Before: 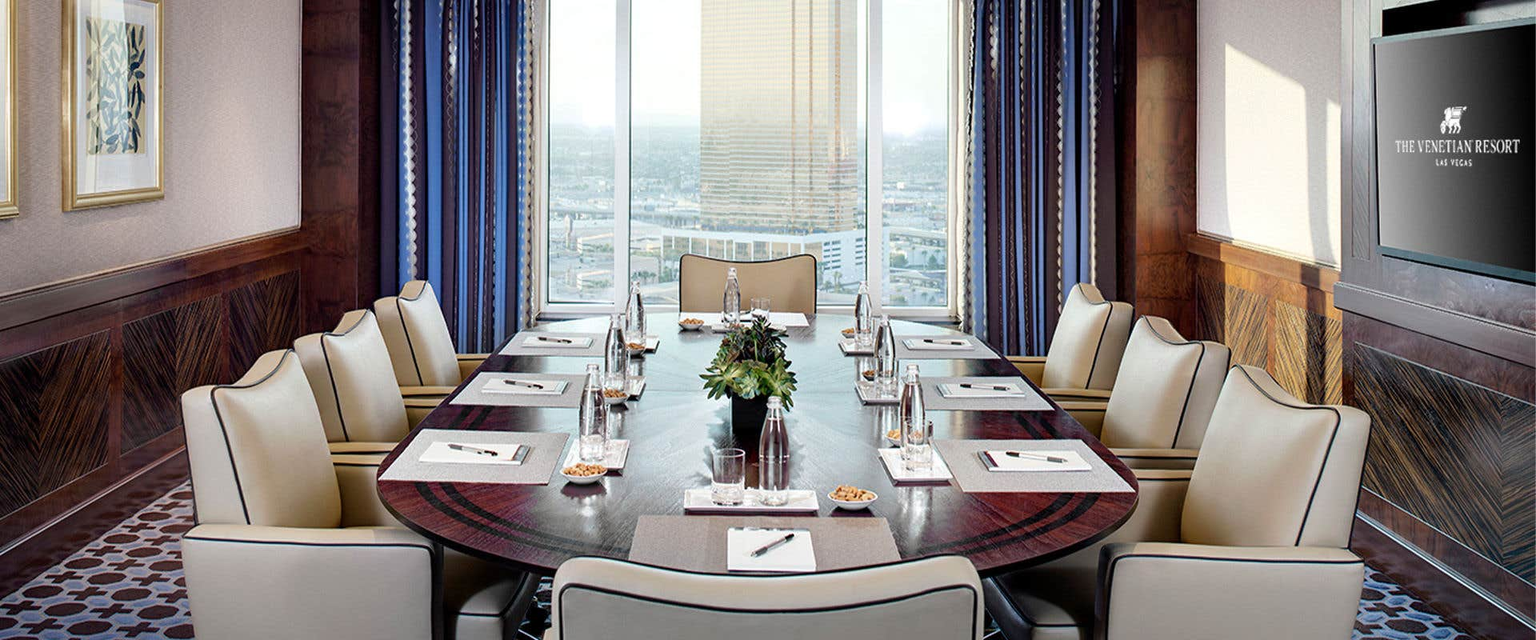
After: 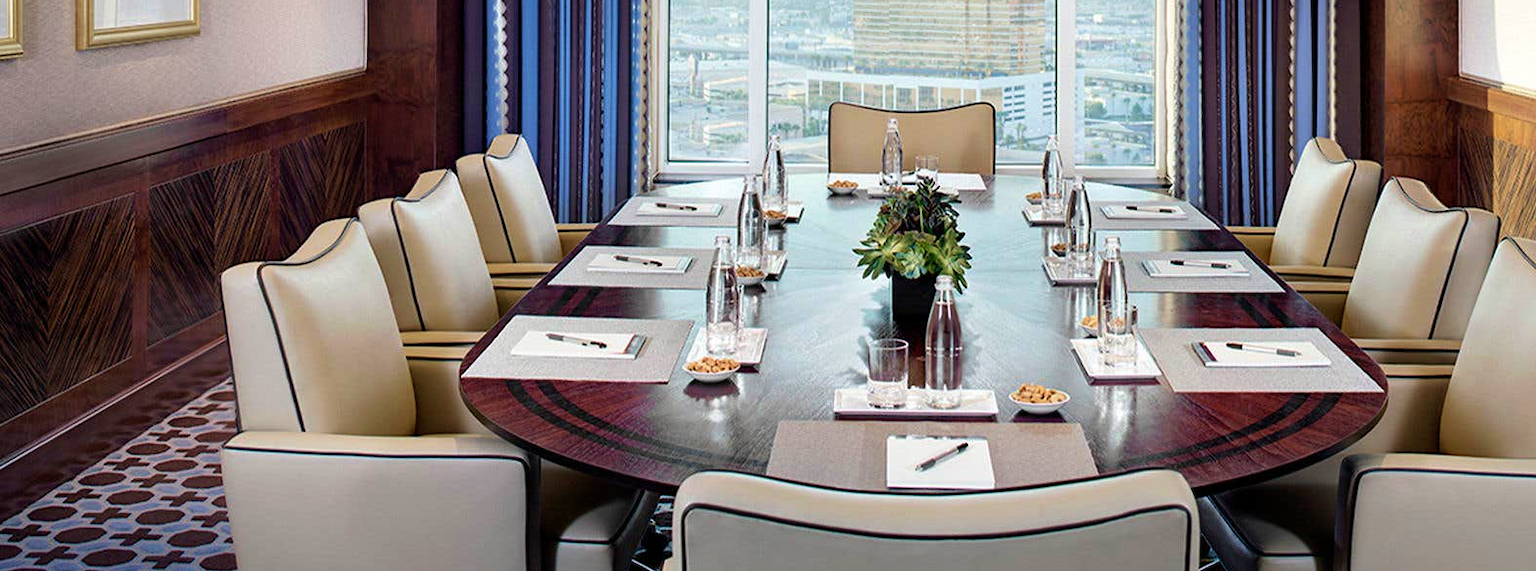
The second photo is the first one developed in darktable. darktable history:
crop: top 26.638%, right 17.963%
velvia: on, module defaults
